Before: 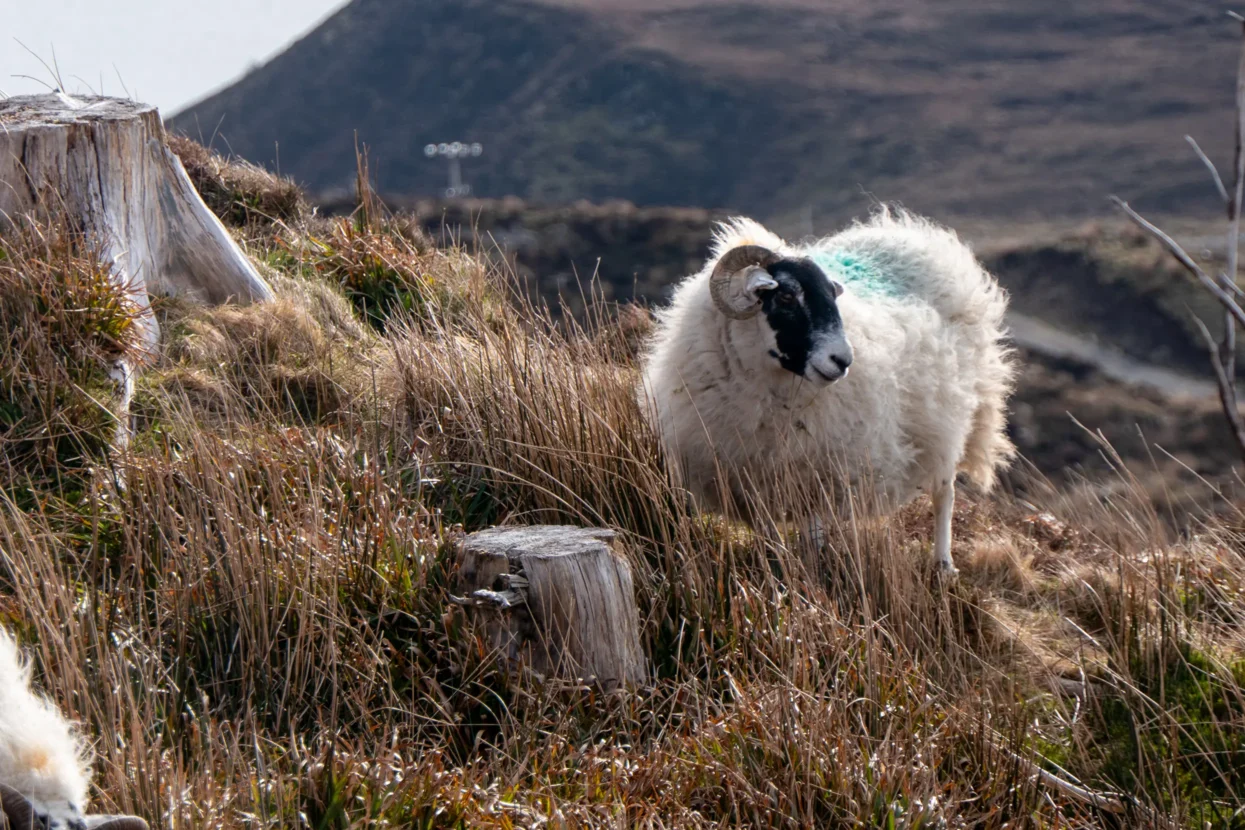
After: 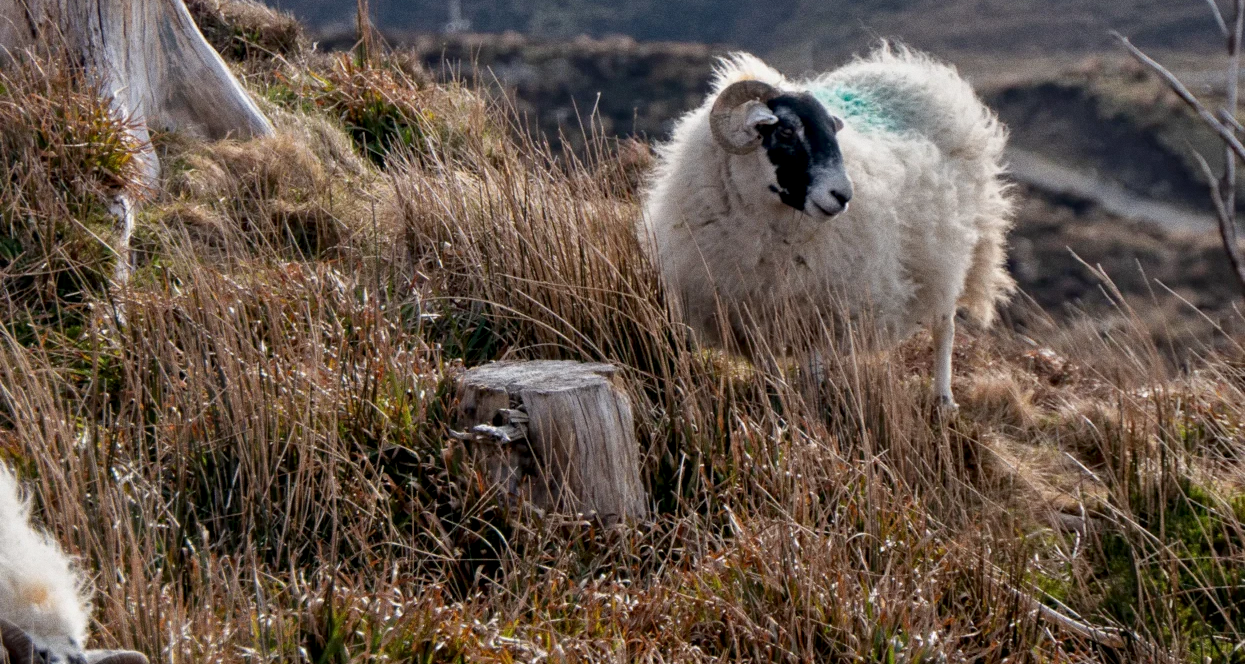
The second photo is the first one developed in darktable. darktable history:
tone equalizer: -8 EV 0.25 EV, -7 EV 0.417 EV, -6 EV 0.417 EV, -5 EV 0.25 EV, -3 EV -0.25 EV, -2 EV -0.417 EV, -1 EV -0.417 EV, +0 EV -0.25 EV, edges refinement/feathering 500, mask exposure compensation -1.57 EV, preserve details guided filter
grain: coarseness 0.09 ISO
crop and rotate: top 19.998%
contrast equalizer: y [[0.524, 0.538, 0.547, 0.548, 0.538, 0.524], [0.5 ×6], [0.5 ×6], [0 ×6], [0 ×6]]
